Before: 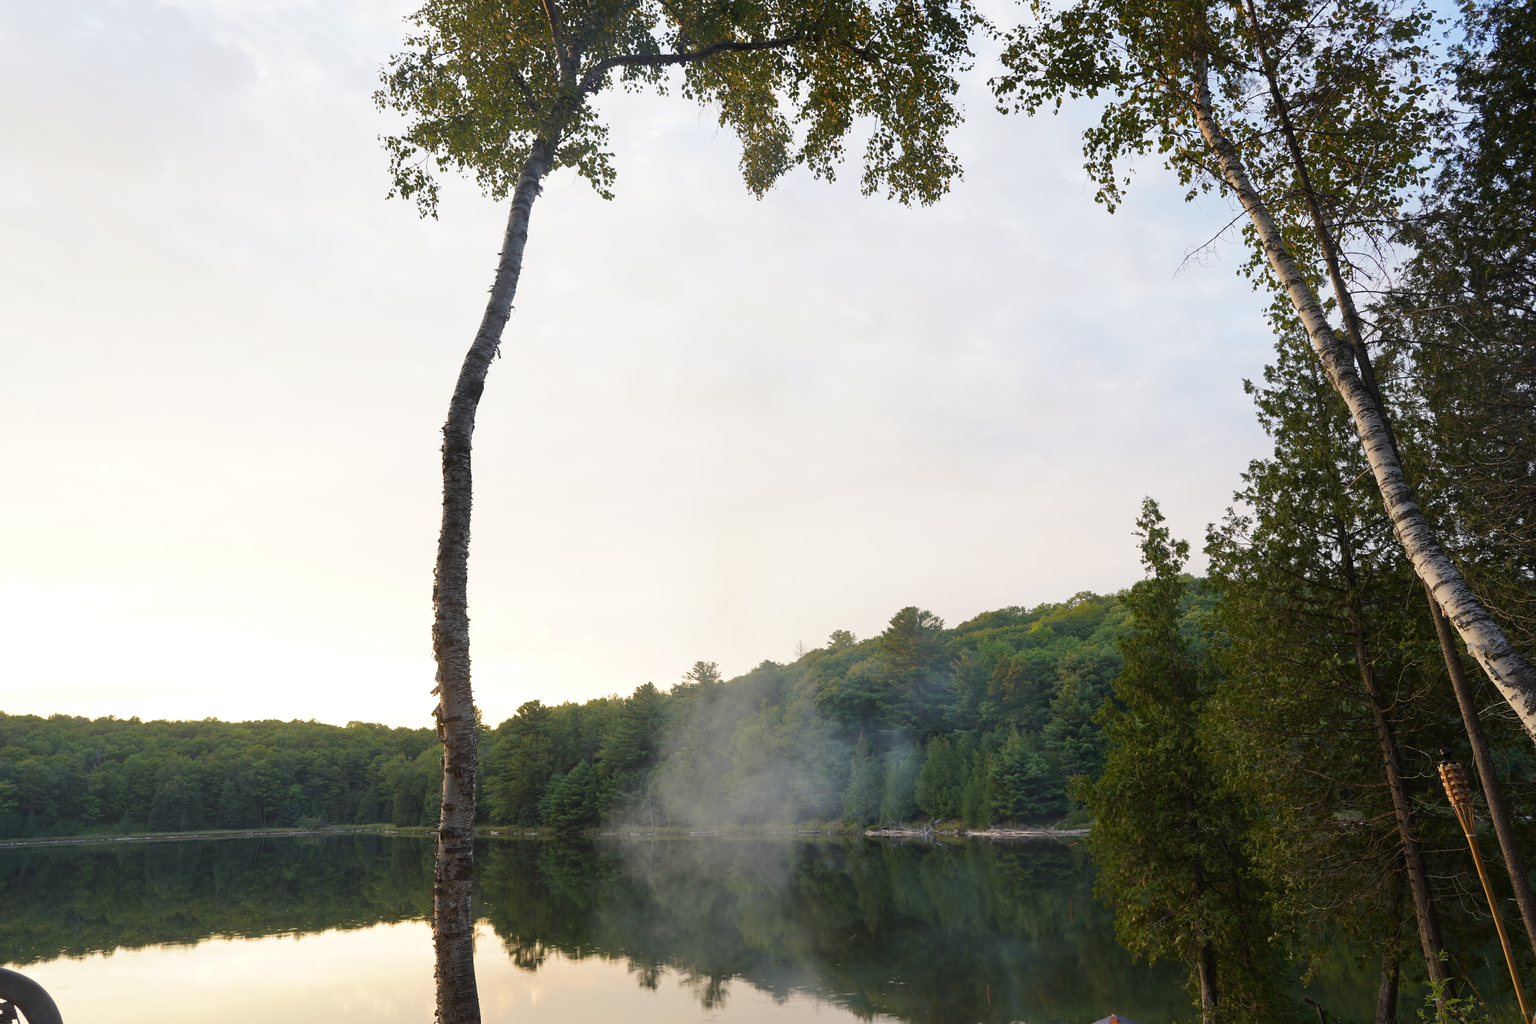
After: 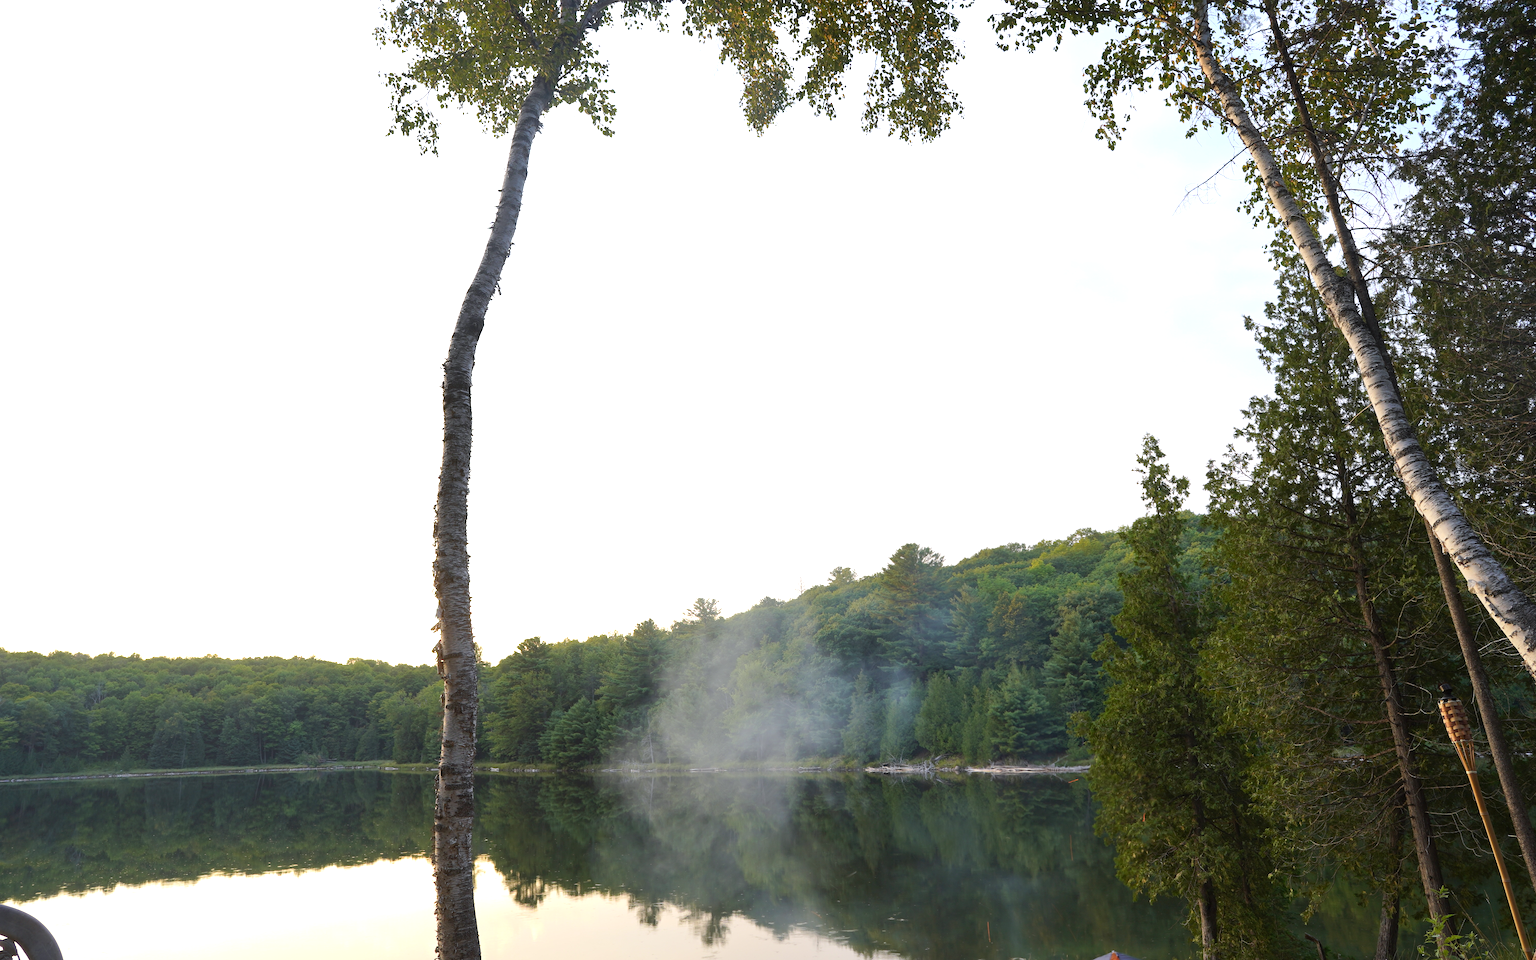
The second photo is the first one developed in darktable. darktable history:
crop and rotate: top 6.25%
white balance: red 0.976, blue 1.04
exposure: exposure 0.566 EV, compensate highlight preservation false
